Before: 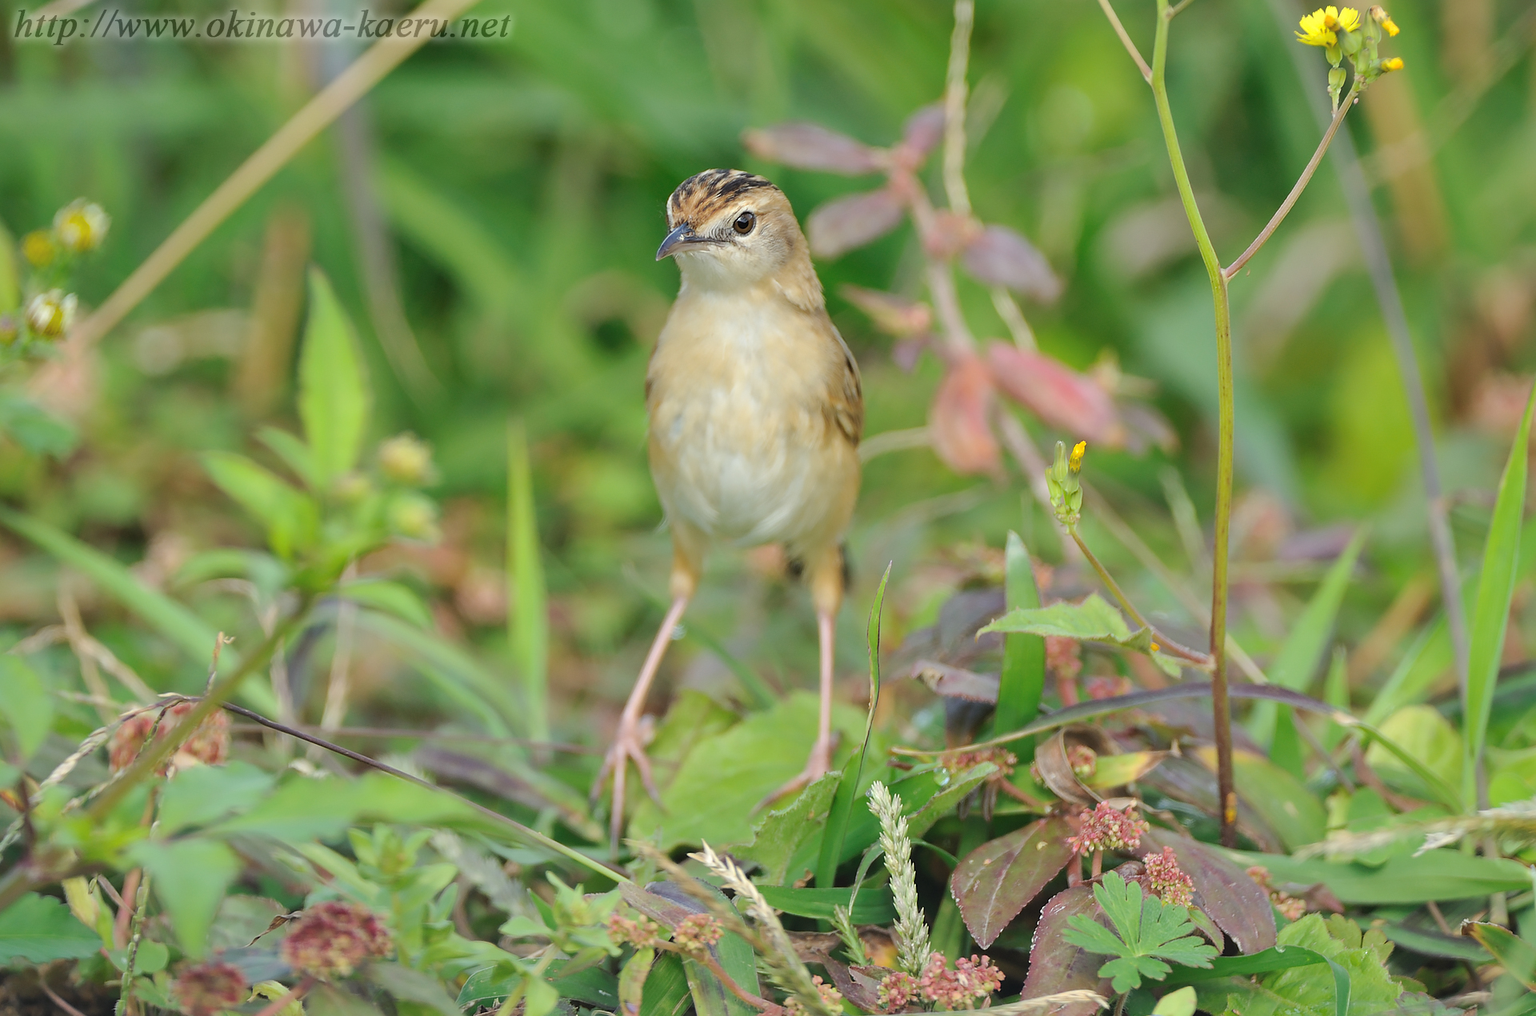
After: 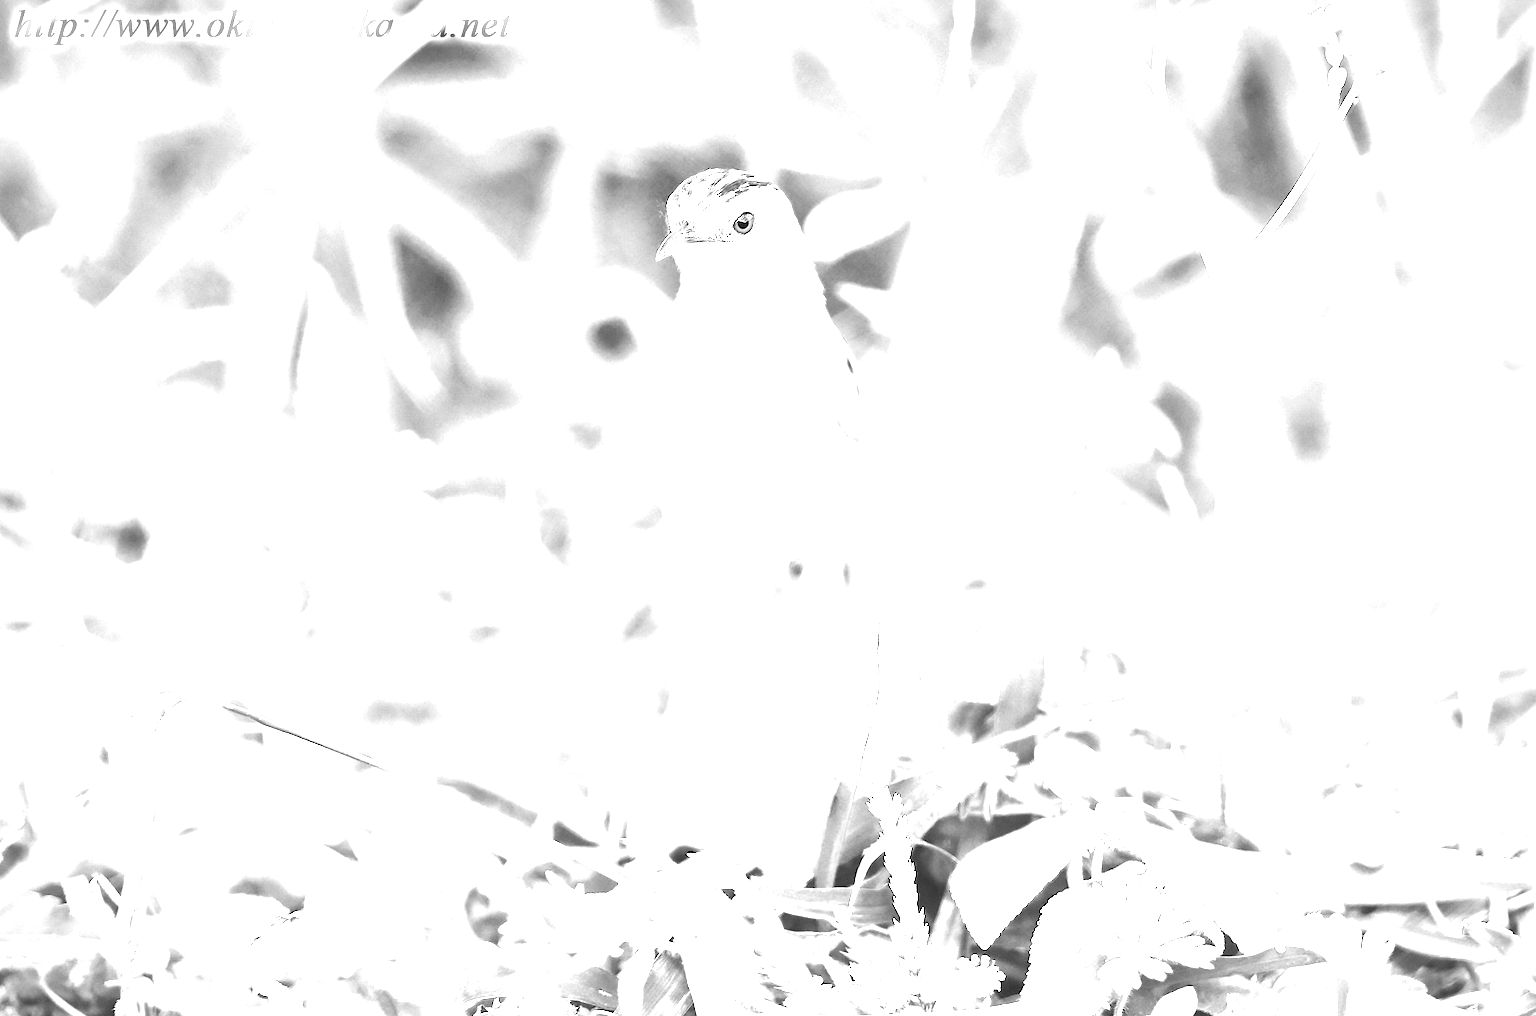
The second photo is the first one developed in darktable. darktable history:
white balance: red 4.26, blue 1.802
exposure: exposure 0.657 EV, compensate highlight preservation false
vignetting: fall-off start 100%, brightness -0.282, width/height ratio 1.31
monochrome: a 73.58, b 64.21
